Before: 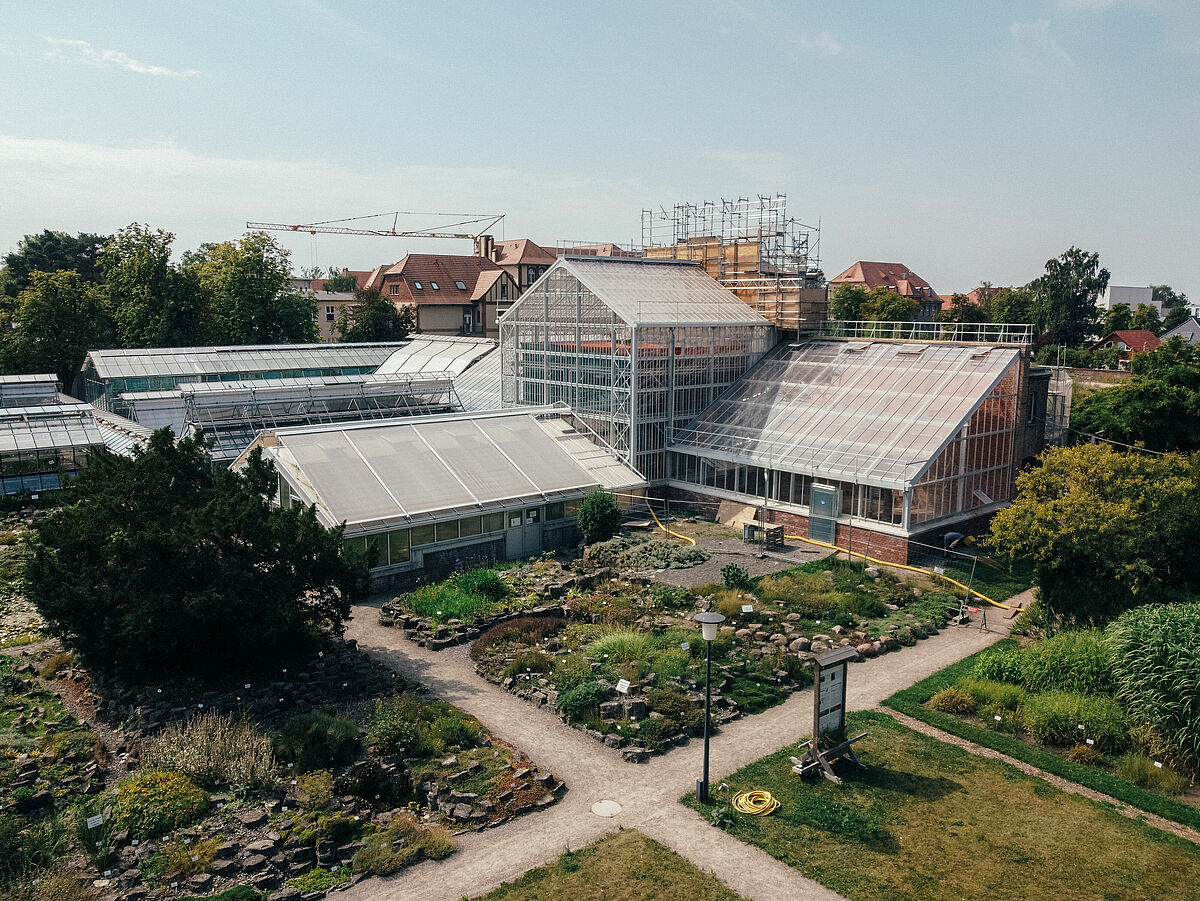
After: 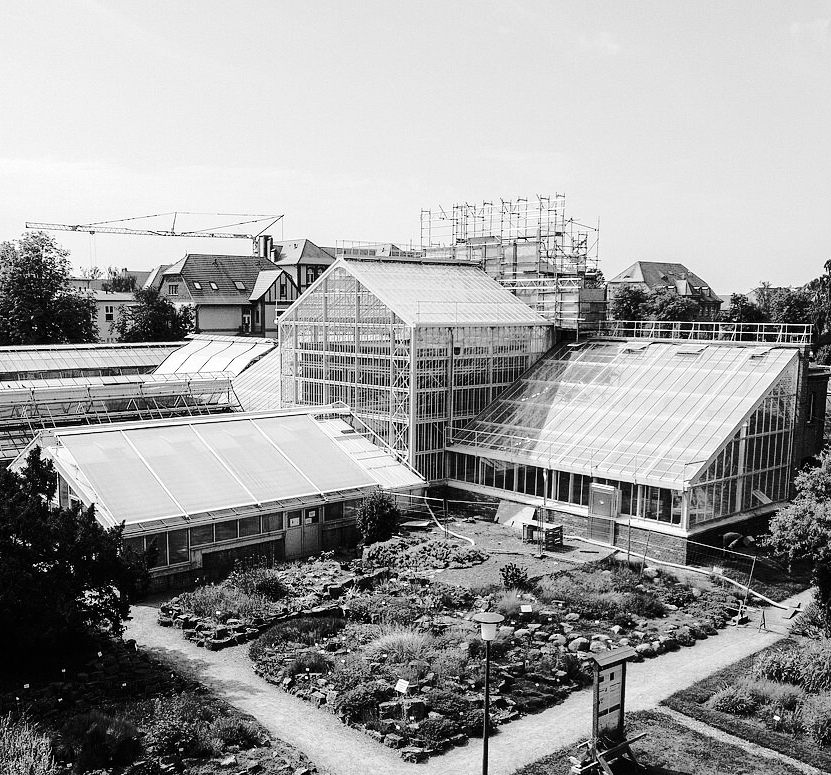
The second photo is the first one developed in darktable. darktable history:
tone curve: curves: ch0 [(0, 0) (0.094, 0.039) (0.243, 0.155) (0.411, 0.482) (0.479, 0.583) (0.654, 0.742) (0.793, 0.851) (0.994, 0.974)]; ch1 [(0, 0) (0.161, 0.092) (0.35, 0.33) (0.392, 0.392) (0.456, 0.456) (0.505, 0.502) (0.537, 0.518) (0.553, 0.53) (0.573, 0.569) (0.718, 0.718) (1, 1)]; ch2 [(0, 0) (0.346, 0.362) (0.411, 0.412) (0.502, 0.502) (0.531, 0.521) (0.576, 0.553) (0.615, 0.621) (1, 1)], color space Lab, independent channels, preserve colors none
monochrome: on, module defaults
exposure: exposure 0.4 EV, compensate highlight preservation false
crop: left 18.479%, right 12.2%, bottom 13.971%
